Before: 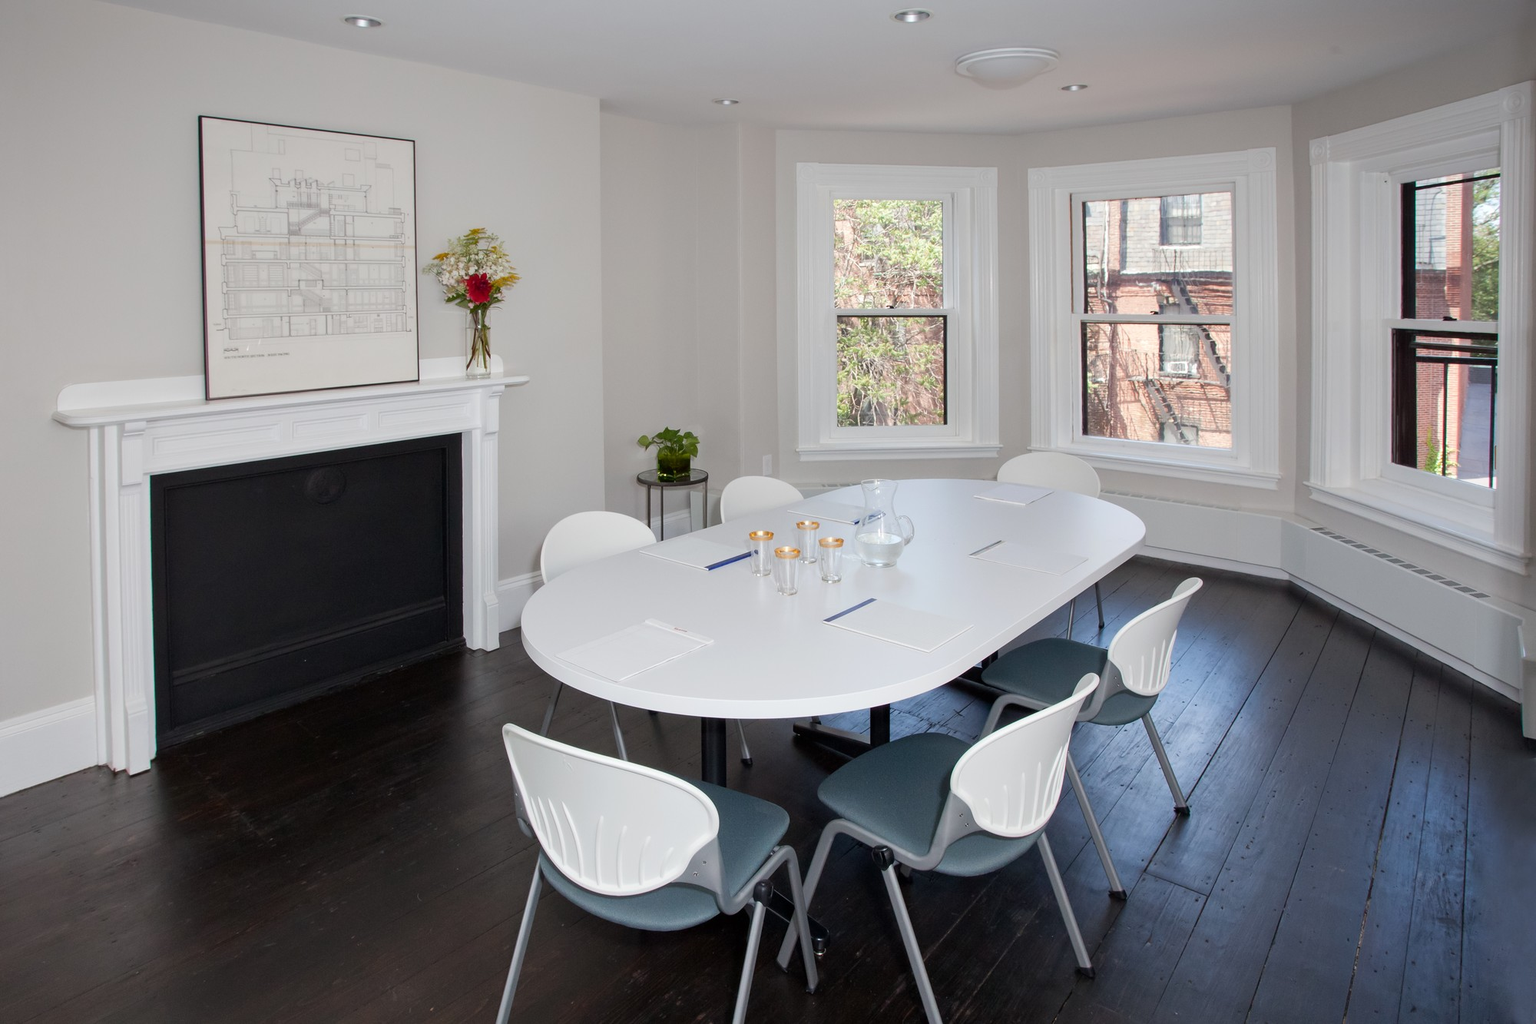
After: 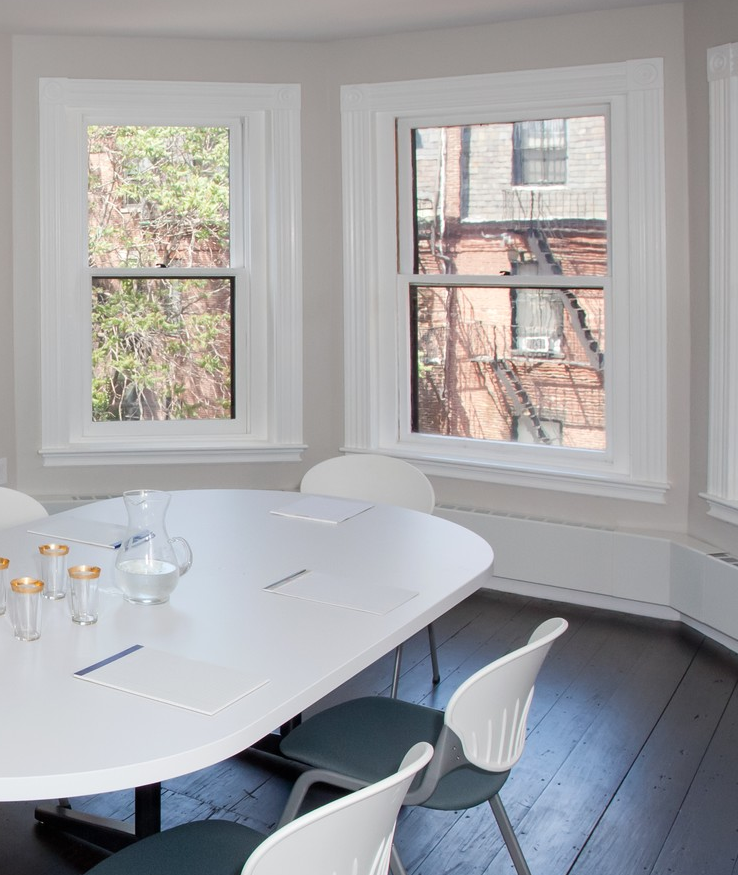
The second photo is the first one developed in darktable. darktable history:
crop and rotate: left 49.936%, top 10.094%, right 13.136%, bottom 24.256%
